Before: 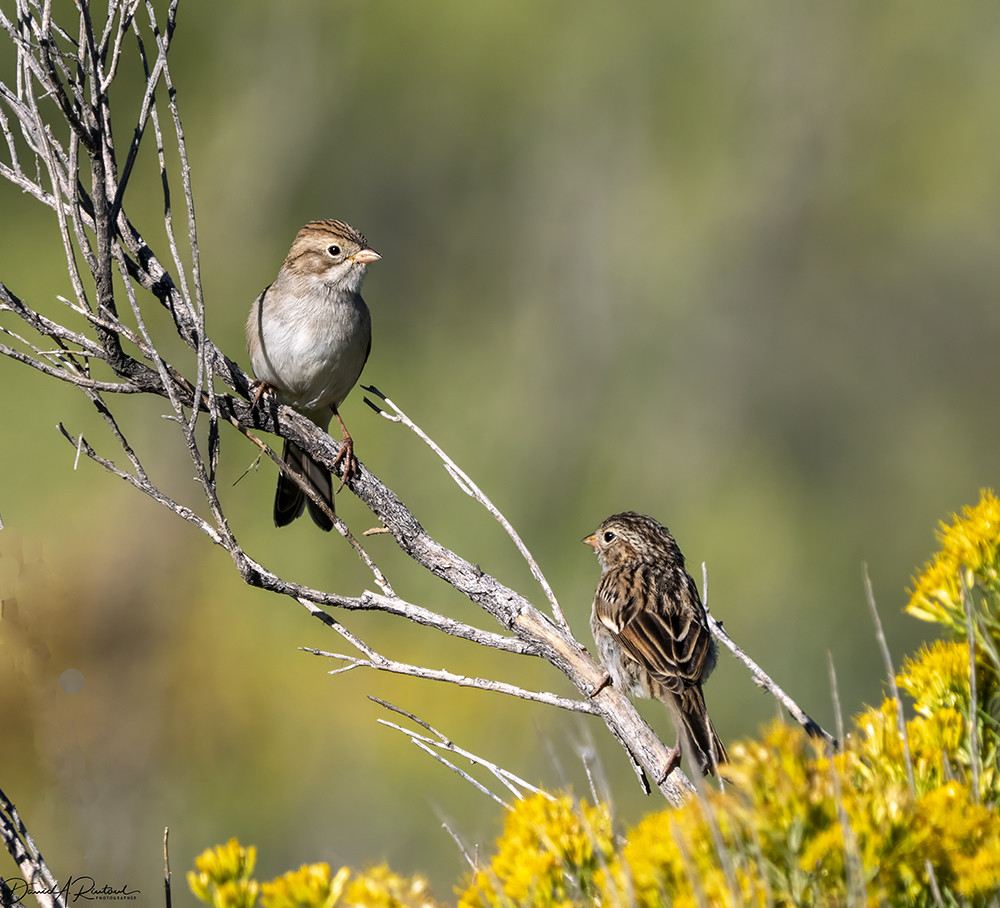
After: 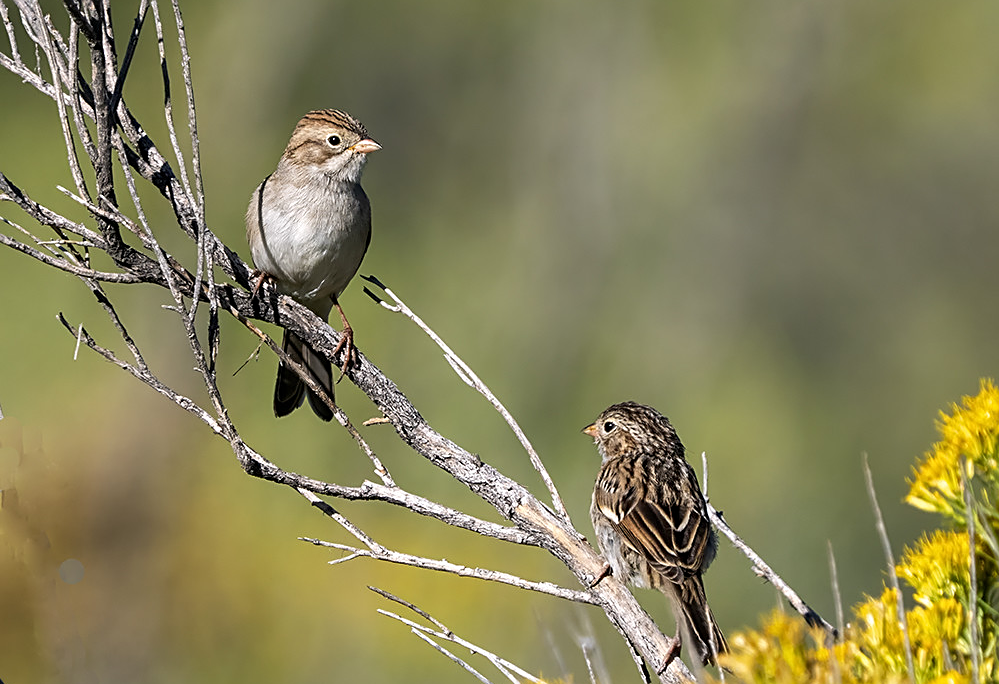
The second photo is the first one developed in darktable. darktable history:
crop and rotate: top 12.316%, bottom 12.296%
sharpen: on, module defaults
